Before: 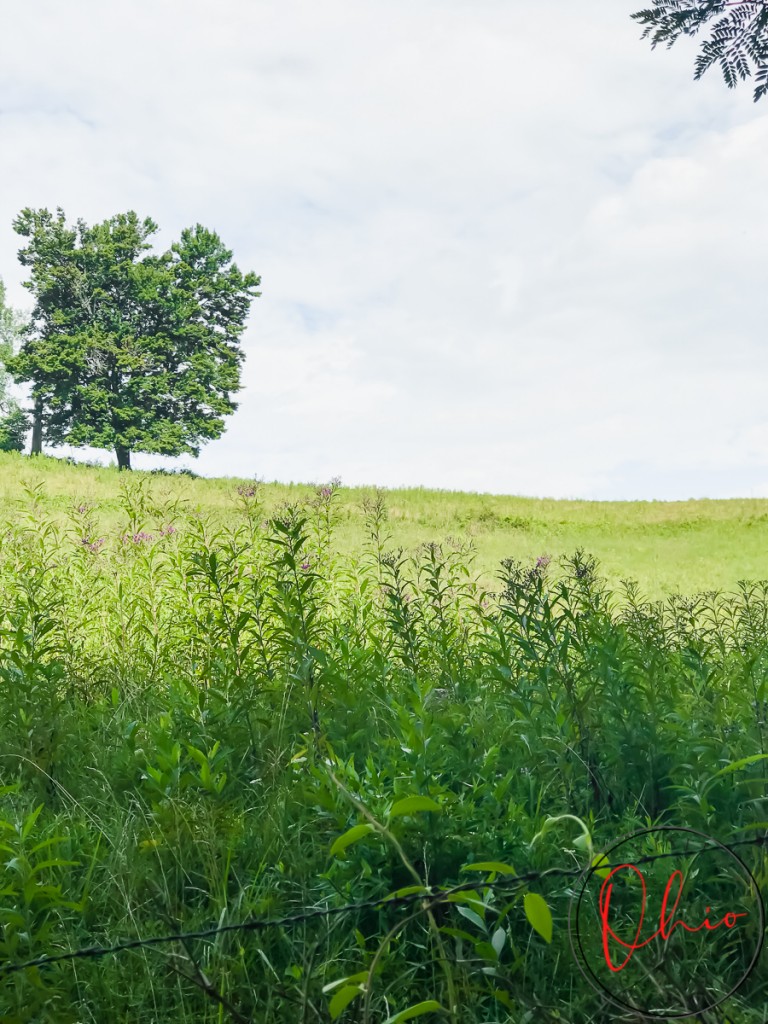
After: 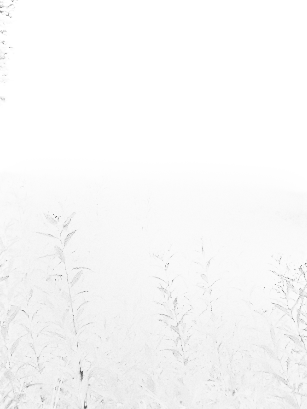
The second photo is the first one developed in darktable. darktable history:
crop: left 30%, top 30%, right 30%, bottom 30%
rgb curve: curves: ch0 [(0, 0) (0.21, 0.15) (0.24, 0.21) (0.5, 0.75) (0.75, 0.96) (0.89, 0.99) (1, 1)]; ch1 [(0, 0.02) (0.21, 0.13) (0.25, 0.2) (0.5, 0.67) (0.75, 0.9) (0.89, 0.97) (1, 1)]; ch2 [(0, 0.02) (0.21, 0.13) (0.25, 0.2) (0.5, 0.67) (0.75, 0.9) (0.89, 0.97) (1, 1)], compensate middle gray true
base curve: curves: ch0 [(0, 0) (0.018, 0.026) (0.143, 0.37) (0.33, 0.731) (0.458, 0.853) (0.735, 0.965) (0.905, 0.986) (1, 1)]
exposure: black level correction 0, exposure 1.45 EV, compensate exposure bias true, compensate highlight preservation false
color contrast: green-magenta contrast 0.85, blue-yellow contrast 1.25, unbound 0
grain: coarseness 0.09 ISO
monochrome: on, module defaults
